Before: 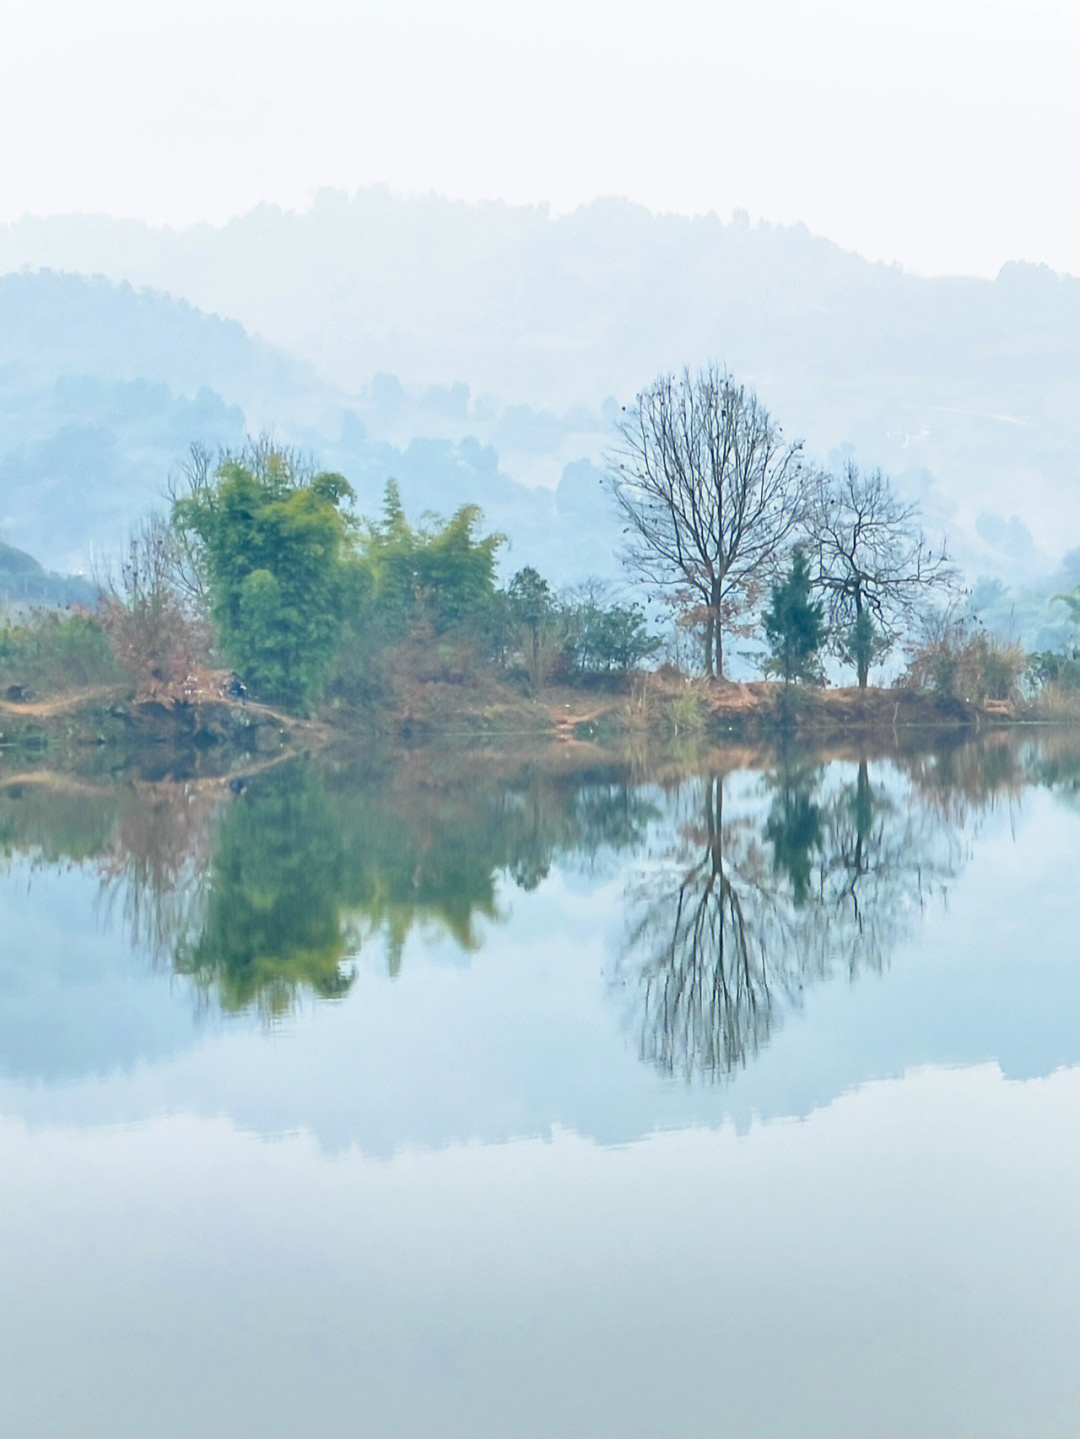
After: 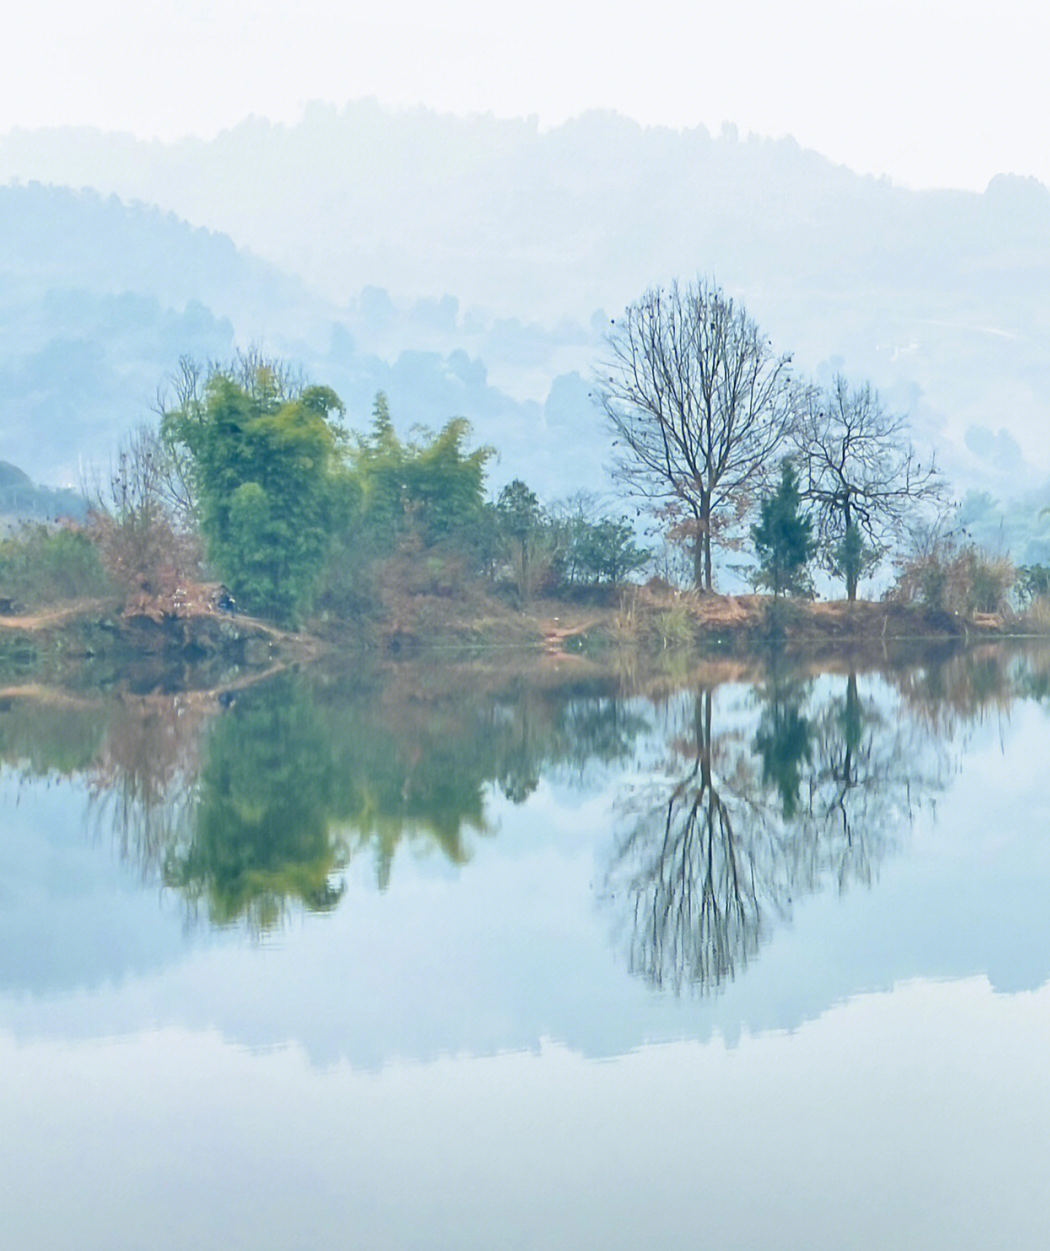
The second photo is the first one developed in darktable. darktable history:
crop: left 1.097%, top 6.094%, right 1.615%, bottom 6.96%
